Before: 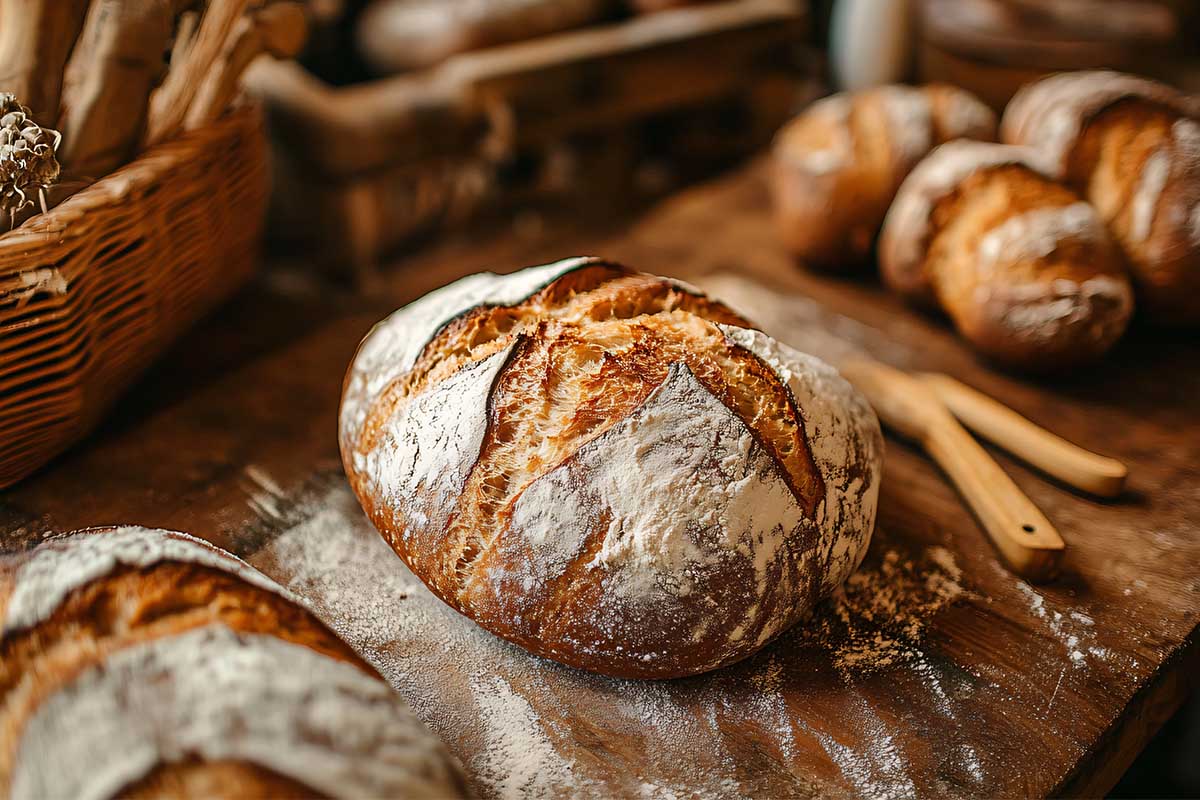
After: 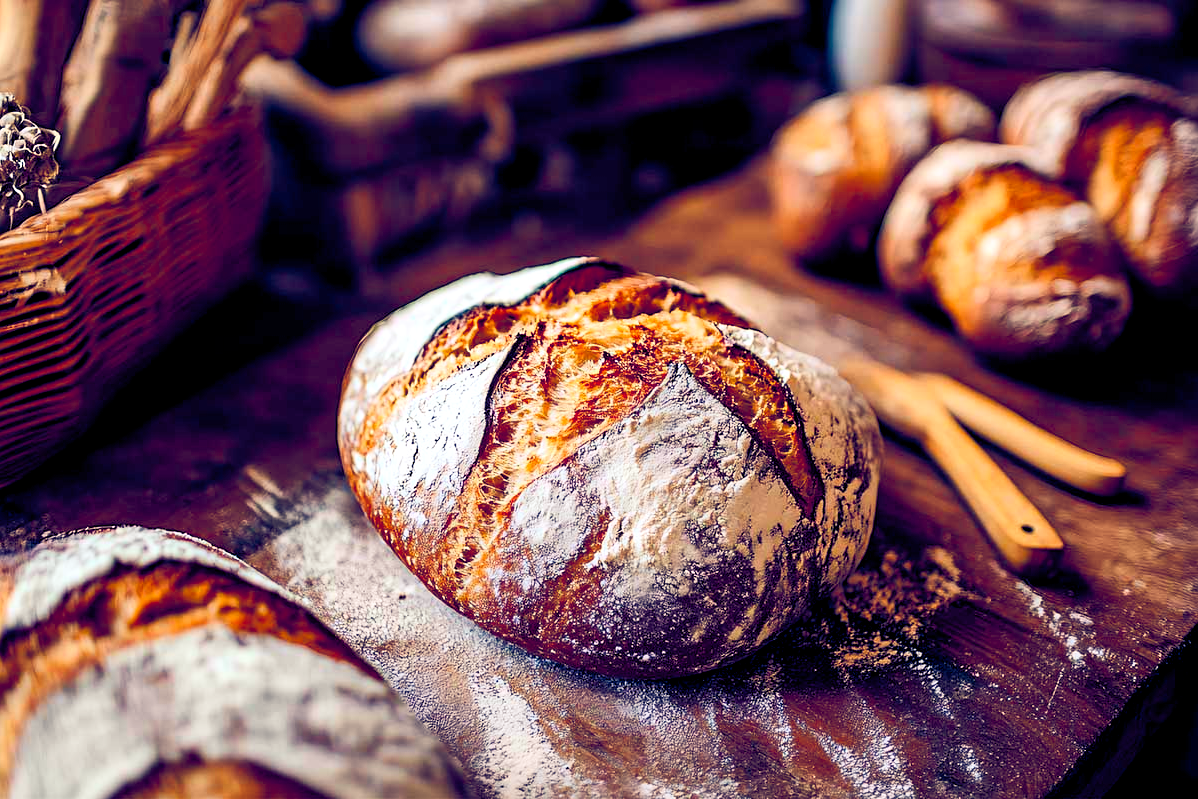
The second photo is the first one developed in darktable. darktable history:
color balance rgb: shadows lift › luminance -41.13%, shadows lift › chroma 14.13%, shadows lift › hue 260°, power › luminance -3.76%, power › chroma 0.56%, power › hue 40.37°, highlights gain › luminance 16.81%, highlights gain › chroma 2.94%, highlights gain › hue 260°, global offset › luminance -0.29%, global offset › chroma 0.31%, global offset › hue 260°, perceptual saturation grading › global saturation 20%, perceptual saturation grading › highlights -13.92%, perceptual saturation grading › shadows 50%
crop and rotate: left 0.126%
contrast brightness saturation: contrast 0.2, brightness 0.16, saturation 0.22
